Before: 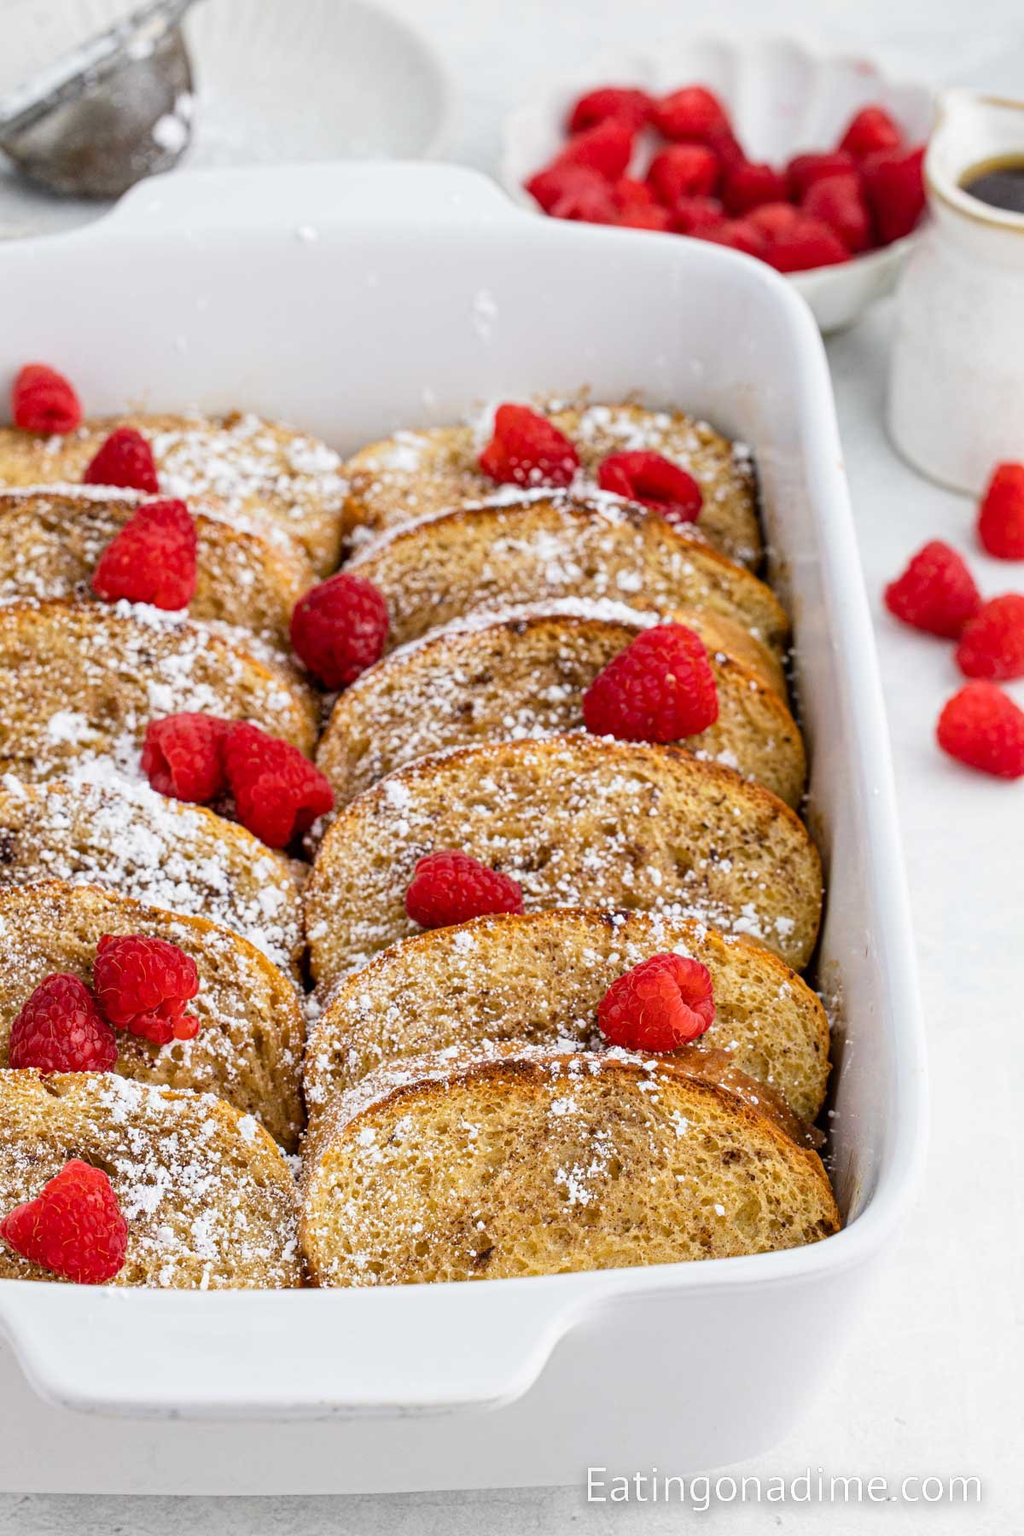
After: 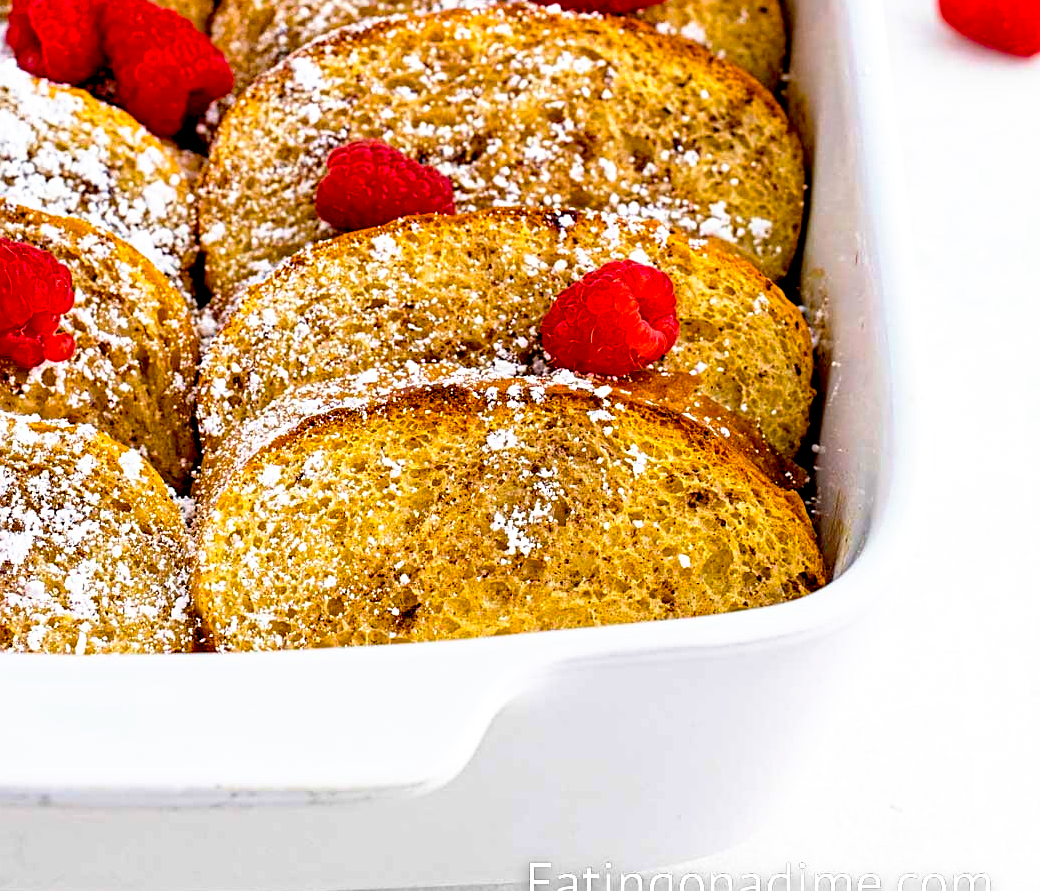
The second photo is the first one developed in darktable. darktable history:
sharpen: on, module defaults
color balance rgb: perceptual saturation grading › global saturation 30.47%, global vibrance 20%
crop and rotate: left 13.28%, top 47.644%, bottom 2.809%
tone equalizer: on, module defaults
exposure: exposure 0.151 EV, compensate exposure bias true, compensate highlight preservation false
base curve: curves: ch0 [(0.017, 0) (0.425, 0.441) (0.844, 0.933) (1, 1)], preserve colors none
